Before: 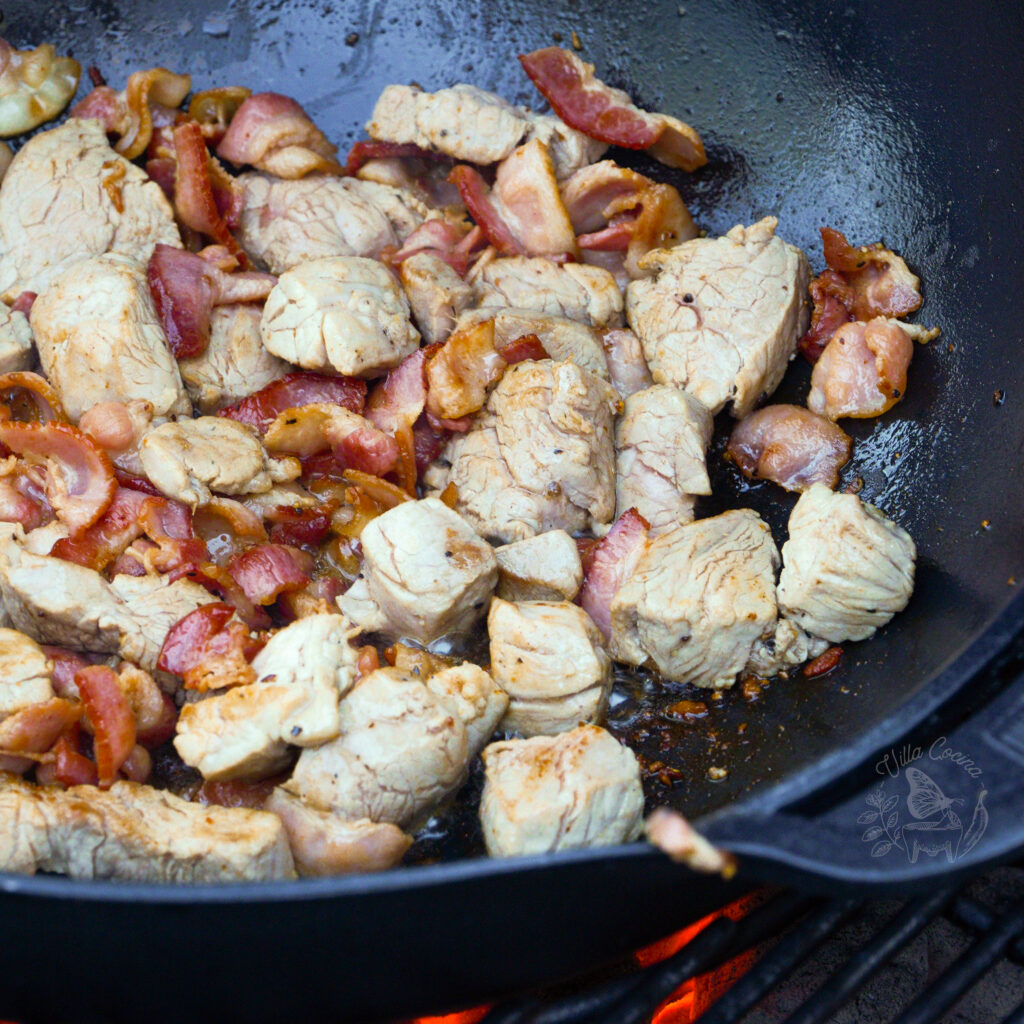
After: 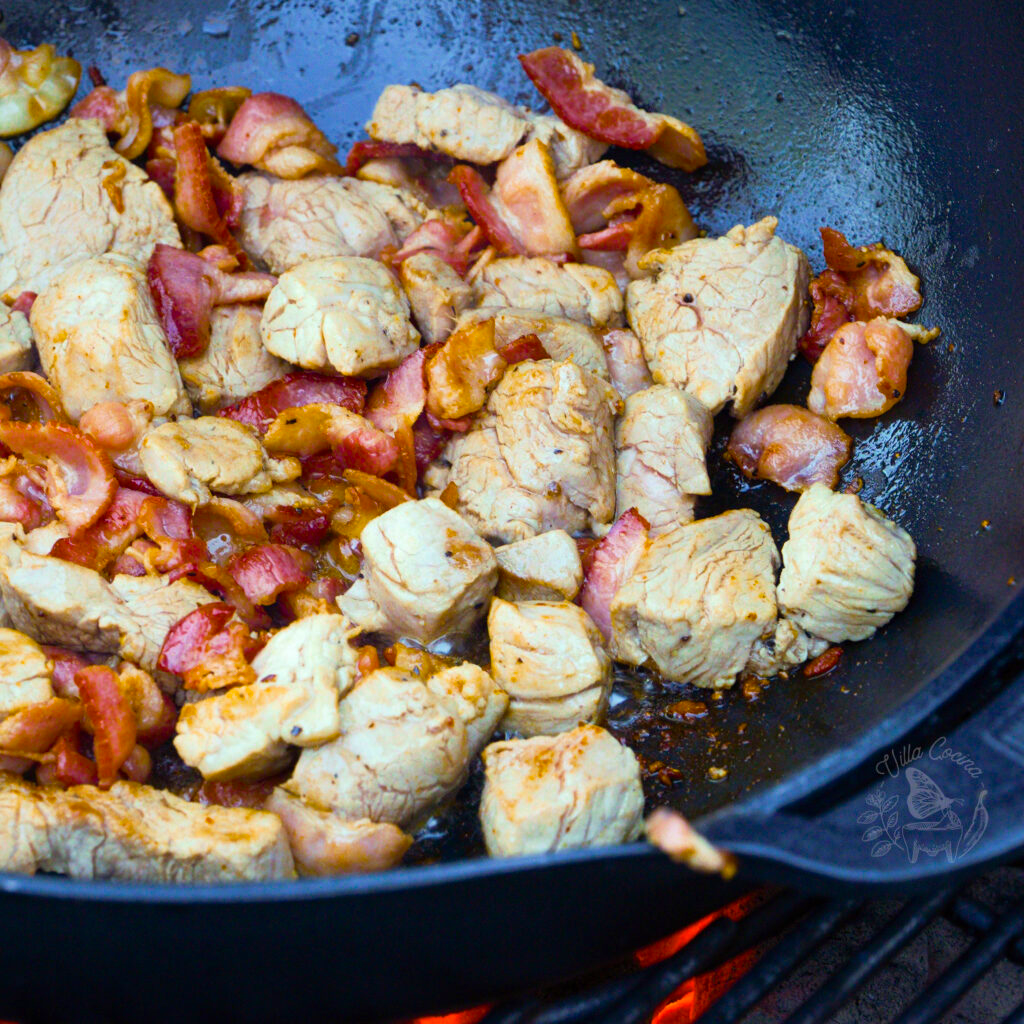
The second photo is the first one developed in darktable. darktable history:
color balance rgb: perceptual saturation grading › global saturation 9.839%, global vibrance 50.121%
